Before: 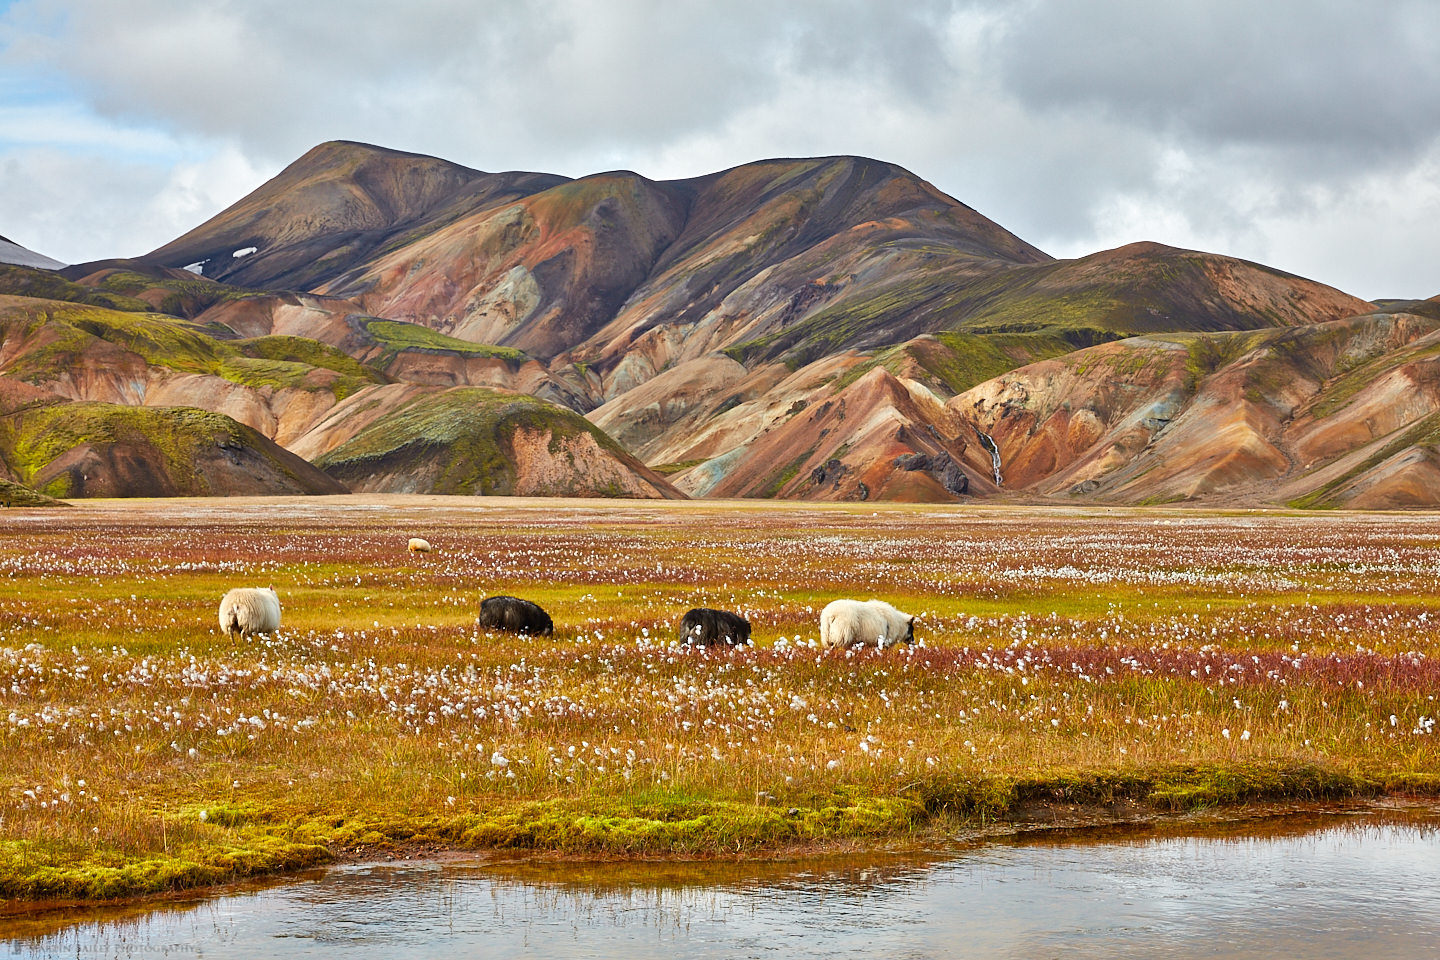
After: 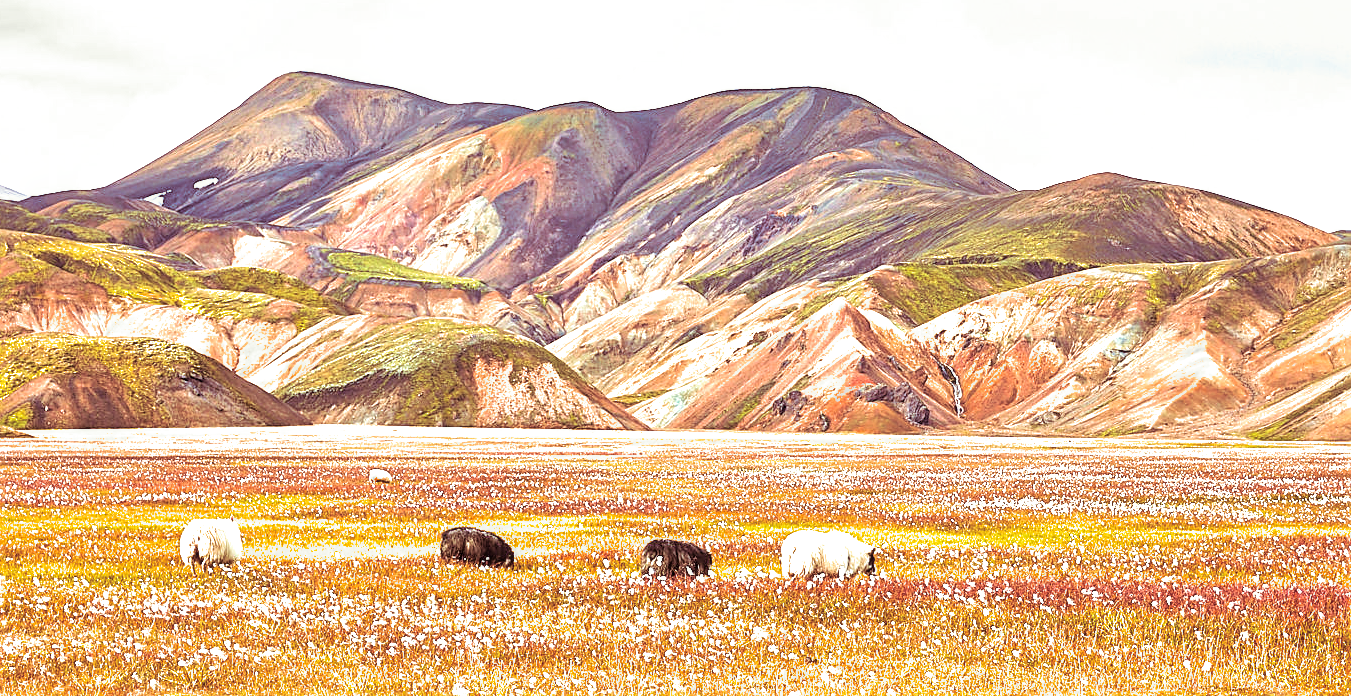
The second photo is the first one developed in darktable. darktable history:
velvia: on, module defaults
exposure: black level correction 0.001, exposure 1.822 EV, compensate exposure bias true, compensate highlight preservation false
local contrast: on, module defaults
split-toning: on, module defaults
filmic rgb: black relative exposure -15 EV, white relative exposure 3 EV, threshold 6 EV, target black luminance 0%, hardness 9.27, latitude 99%, contrast 0.912, shadows ↔ highlights balance 0.505%, add noise in highlights 0, color science v3 (2019), use custom middle-gray values true, iterations of high-quality reconstruction 0, contrast in highlights soft, enable highlight reconstruction true
crop: left 2.737%, top 7.287%, right 3.421%, bottom 20.179%
sharpen: on, module defaults
